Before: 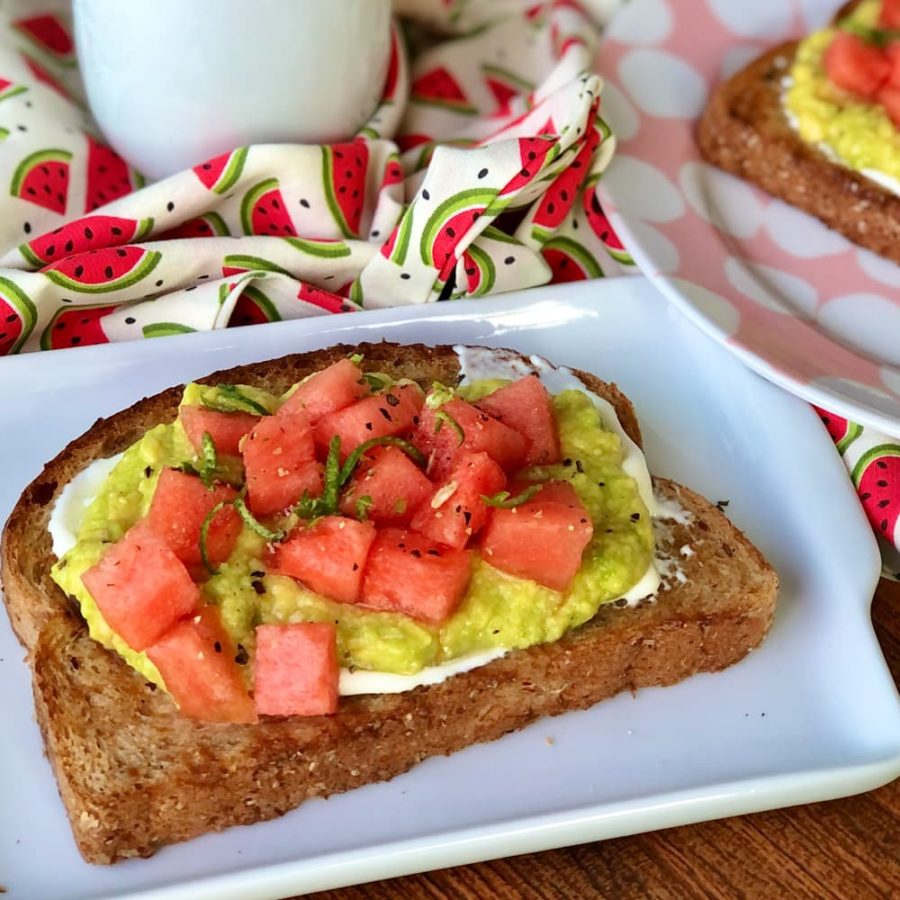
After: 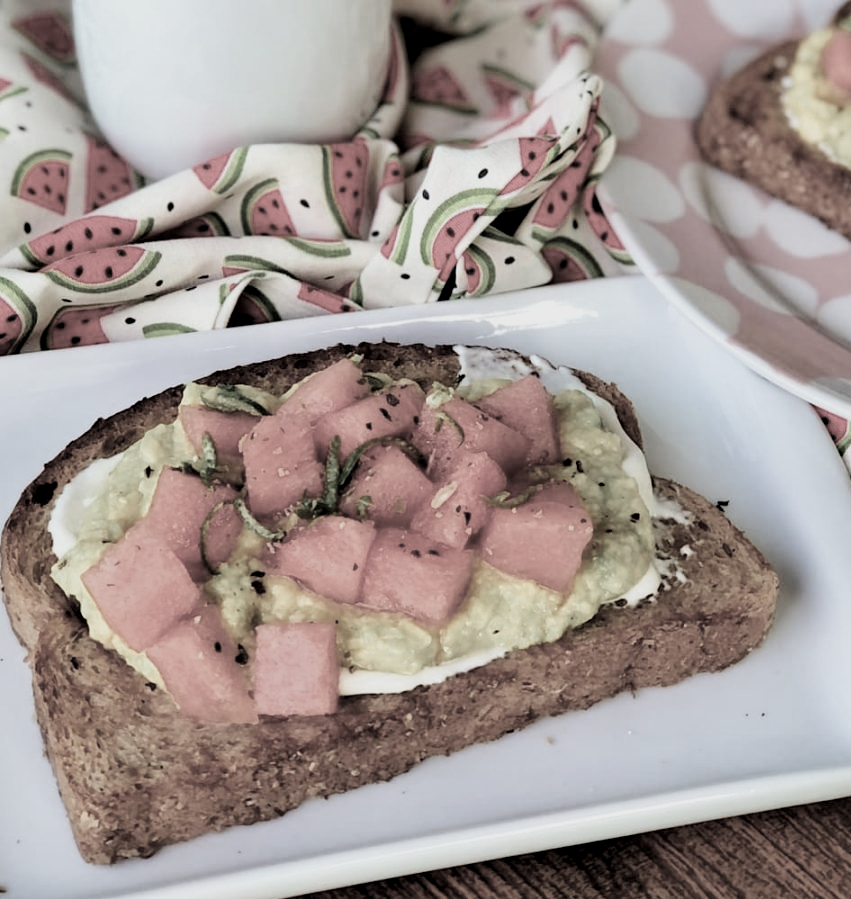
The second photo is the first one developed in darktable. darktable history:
filmic rgb: black relative exposure -5.07 EV, white relative exposure 3.98 EV, hardness 2.88, contrast 1.298, highlights saturation mix -30.41%, color science v4 (2020)
color zones: curves: ch0 [(0.11, 0.396) (0.195, 0.36) (0.25, 0.5) (0.303, 0.412) (0.357, 0.544) (0.75, 0.5) (0.967, 0.328)]; ch1 [(0, 0.468) (0.112, 0.512) (0.202, 0.6) (0.25, 0.5) (0.307, 0.352) (0.357, 0.544) (0.75, 0.5) (0.963, 0.524)]
local contrast: highlights 106%, shadows 103%, detail 119%, midtone range 0.2
crop and rotate: left 0%, right 5.362%
